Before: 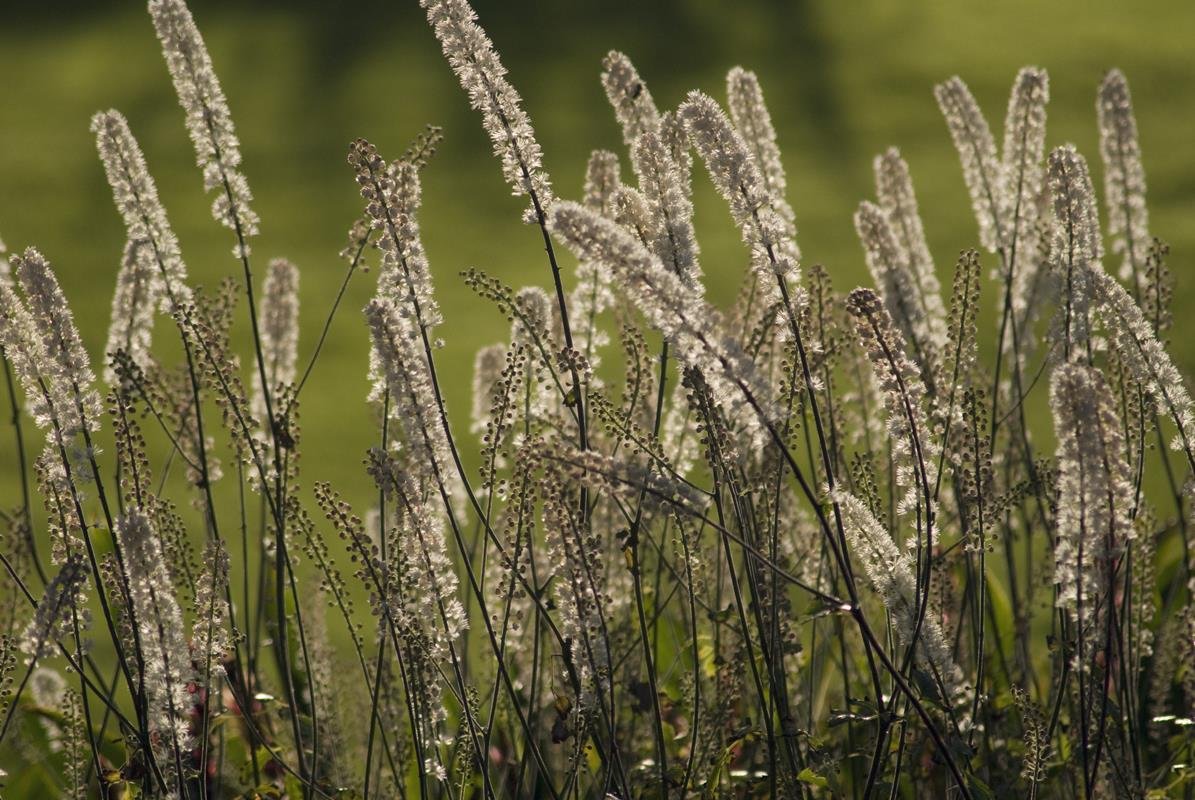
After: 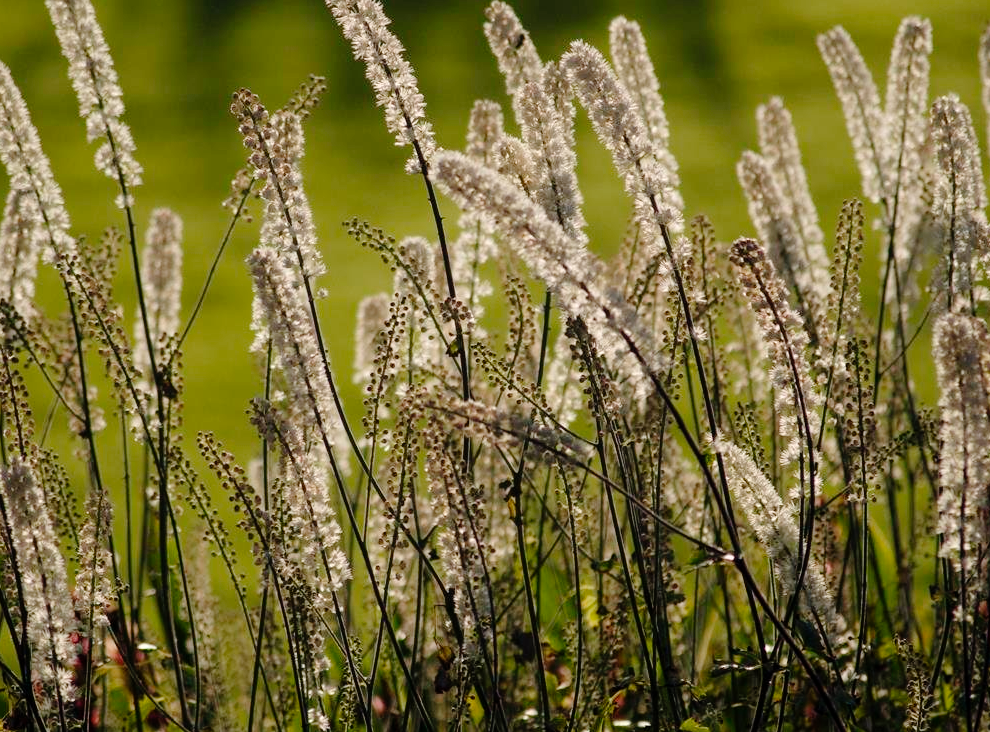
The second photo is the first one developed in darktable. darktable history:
crop: left 9.807%, top 6.259%, right 7.334%, bottom 2.177%
tone curve: curves: ch0 [(0, 0) (0.003, 0.001) (0.011, 0.004) (0.025, 0.013) (0.044, 0.022) (0.069, 0.035) (0.1, 0.053) (0.136, 0.088) (0.177, 0.149) (0.224, 0.213) (0.277, 0.293) (0.335, 0.381) (0.399, 0.463) (0.468, 0.546) (0.543, 0.616) (0.623, 0.693) (0.709, 0.766) (0.801, 0.843) (0.898, 0.921) (1, 1)], preserve colors none
